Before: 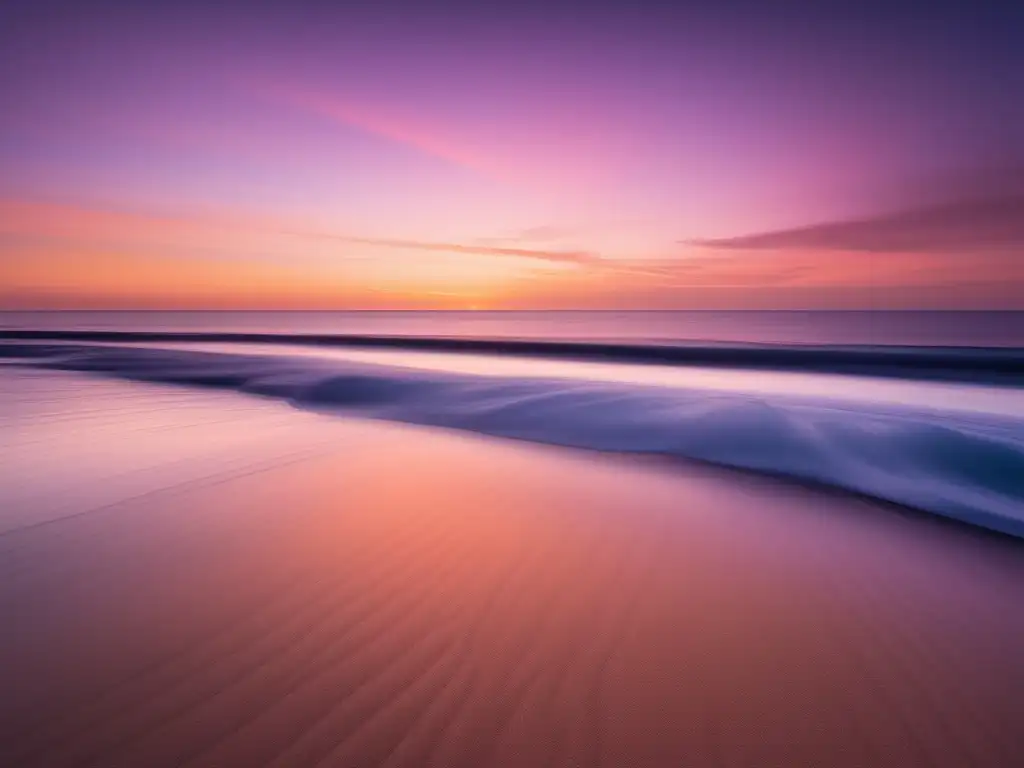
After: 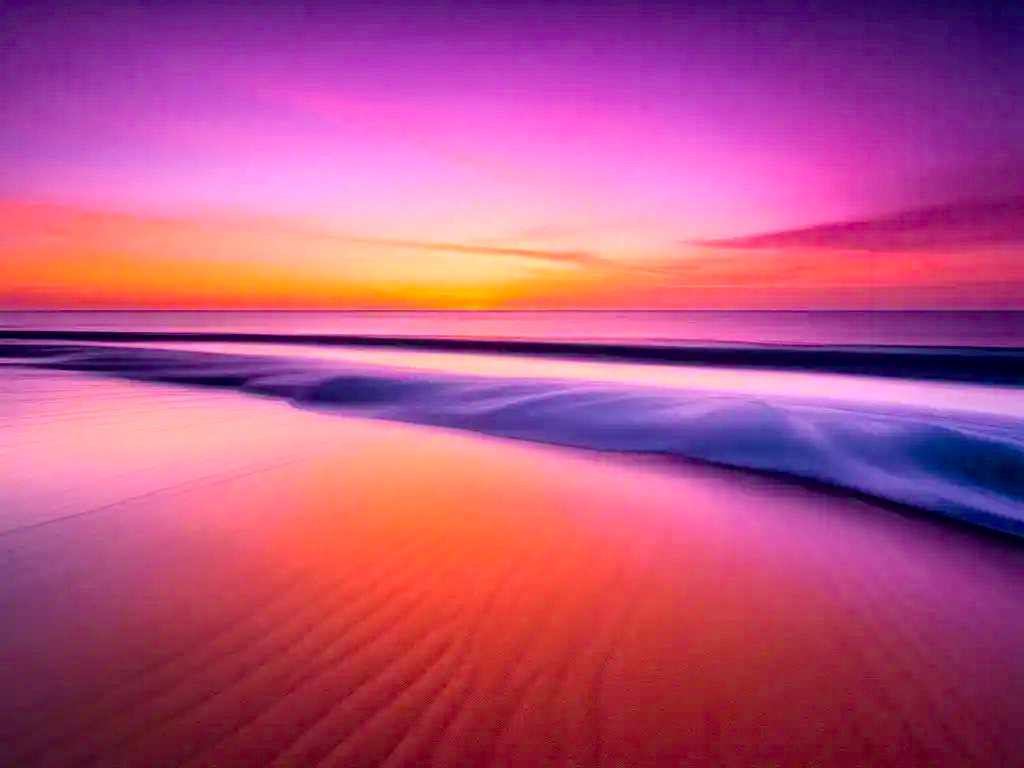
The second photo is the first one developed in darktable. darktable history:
local contrast: highlights 99%, shadows 86%, detail 160%, midtone range 0.2
color balance rgb: linear chroma grading › global chroma 25%, perceptual saturation grading › global saturation 50%
tone curve: curves: ch0 [(0, 0.013) (0.054, 0.018) (0.205, 0.191) (0.289, 0.292) (0.39, 0.424) (0.493, 0.551) (0.666, 0.743) (0.795, 0.841) (1, 0.998)]; ch1 [(0, 0) (0.385, 0.343) (0.439, 0.415) (0.494, 0.495) (0.501, 0.501) (0.51, 0.509) (0.548, 0.554) (0.586, 0.601) (0.66, 0.687) (0.783, 0.804) (1, 1)]; ch2 [(0, 0) (0.304, 0.31) (0.403, 0.399) (0.441, 0.428) (0.47, 0.469) (0.498, 0.496) (0.524, 0.538) (0.566, 0.579) (0.633, 0.665) (0.7, 0.711) (1, 1)], color space Lab, independent channels, preserve colors none
